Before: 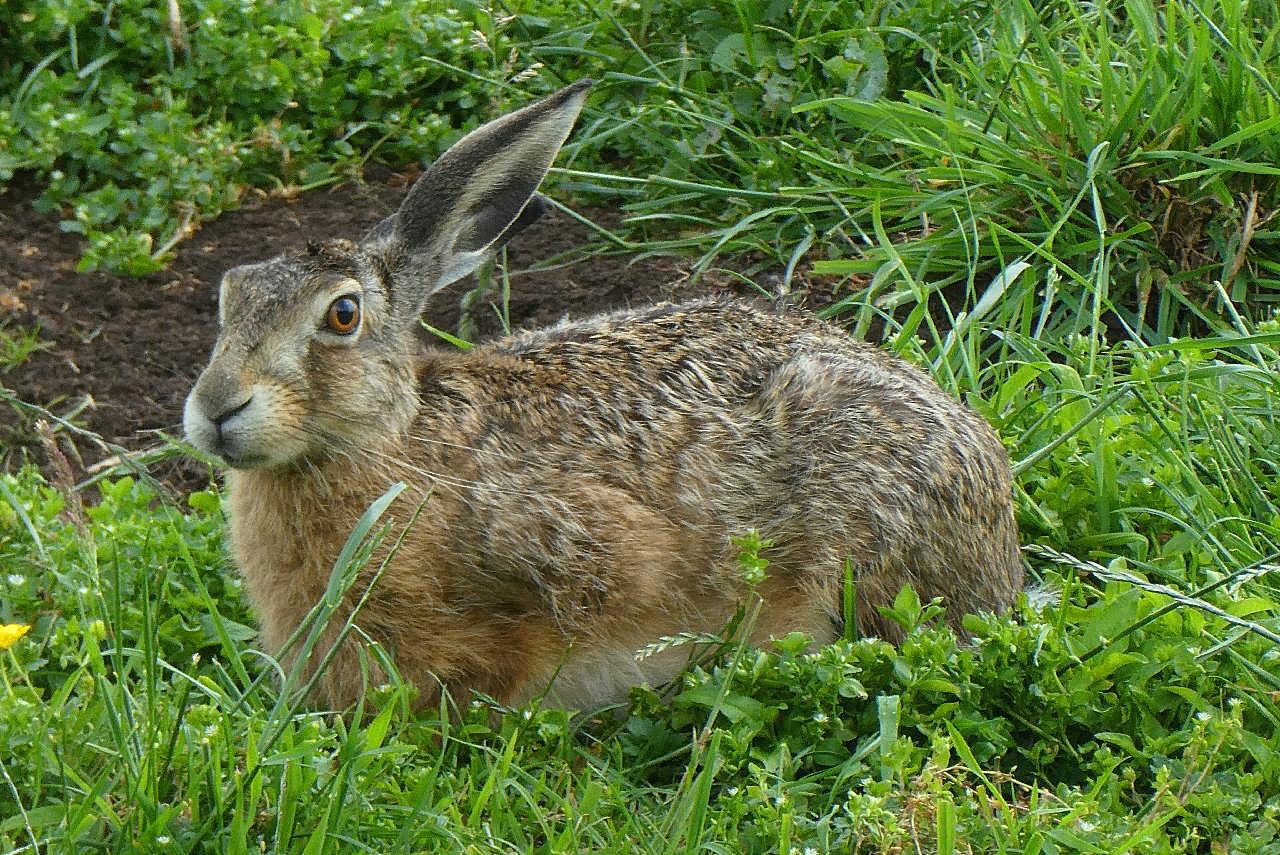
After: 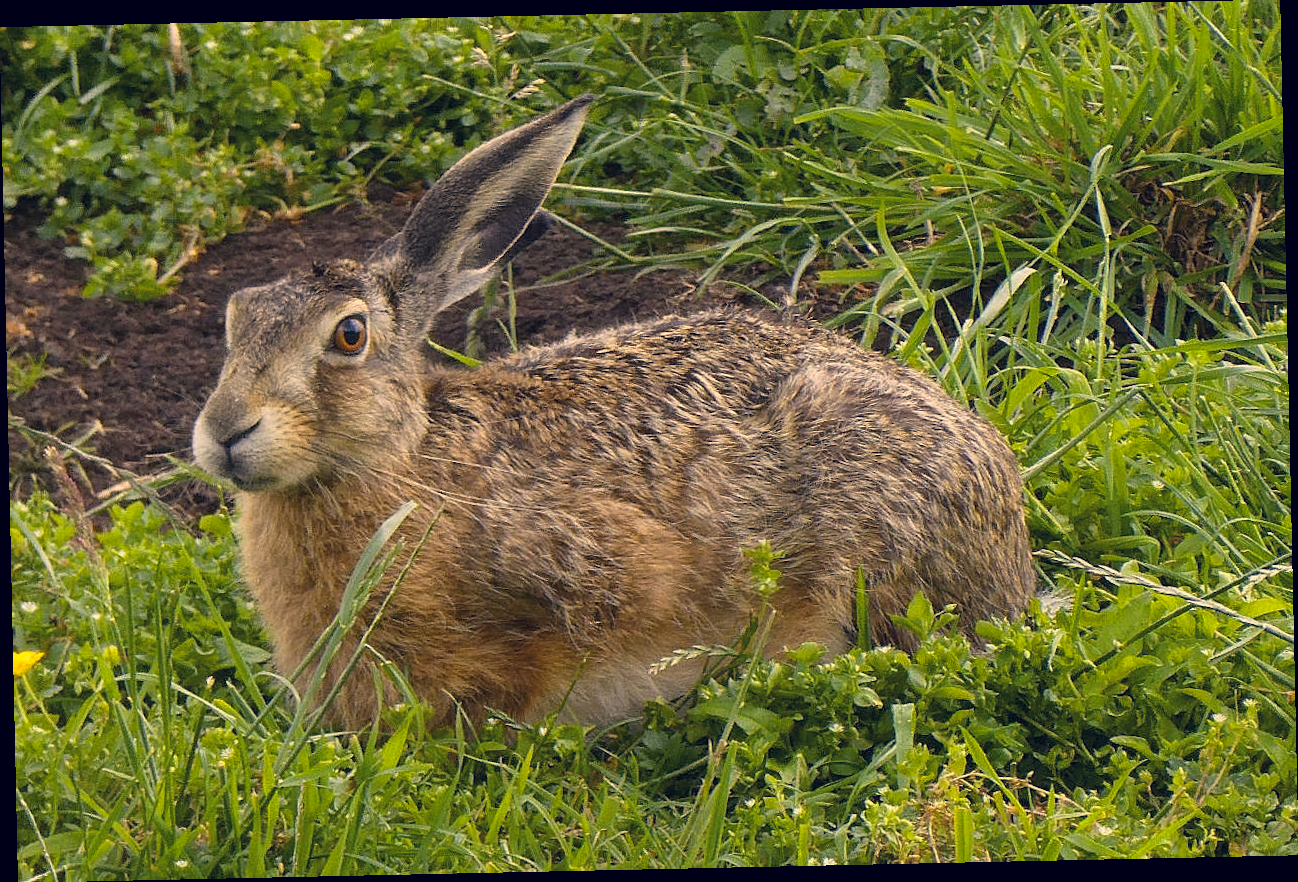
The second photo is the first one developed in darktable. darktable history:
rotate and perspective: rotation -1.24°, automatic cropping off
color balance rgb: perceptual saturation grading › global saturation 30%, global vibrance 10%
color correction: highlights a* 19.59, highlights b* 27.49, shadows a* 3.46, shadows b* -17.28, saturation 0.73
